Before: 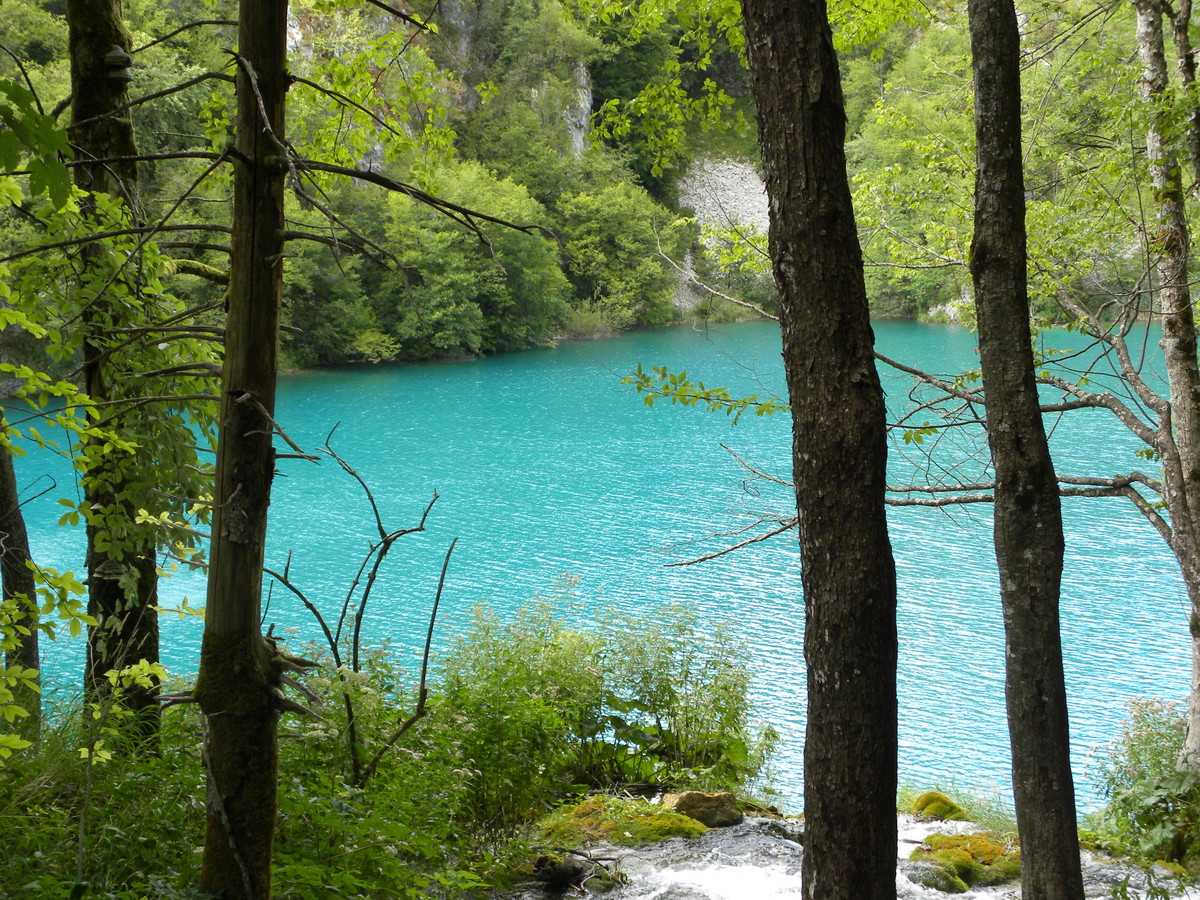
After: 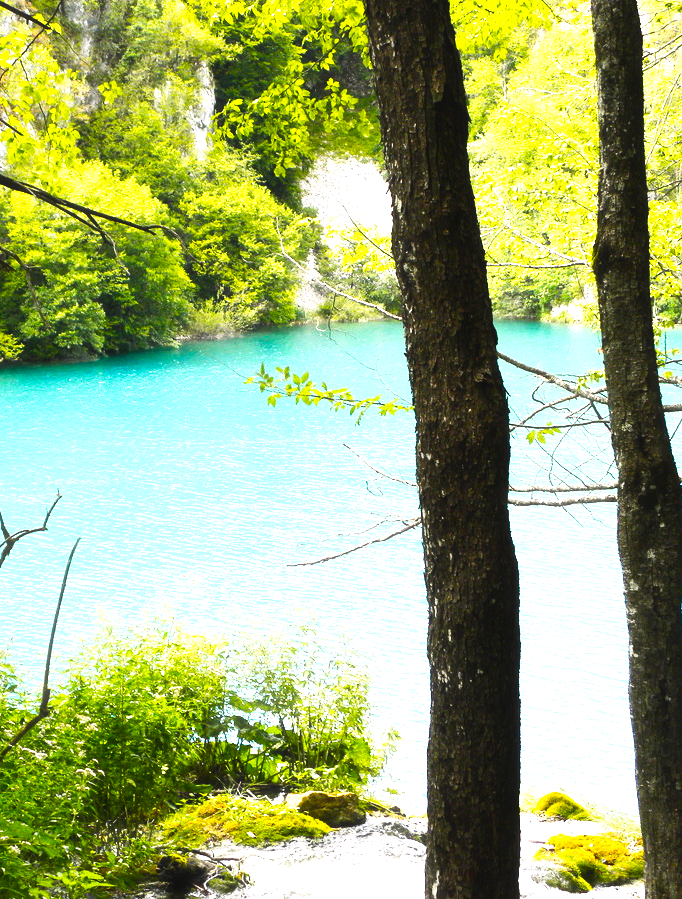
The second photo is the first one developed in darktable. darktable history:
exposure: exposure -0.307 EV, compensate exposure bias true, compensate highlight preservation false
color balance rgb: highlights gain › chroma 1.504%, highlights gain › hue 310.12°, global offset › luminance 0.516%, linear chroma grading › shadows -7.879%, linear chroma grading › global chroma 9.694%, perceptual saturation grading › global saturation 27.218%, perceptual saturation grading › highlights -27.656%, perceptual saturation grading › mid-tones 15.554%, perceptual saturation grading › shadows 34.129%, perceptual brilliance grading › global brilliance 30.731%, perceptual brilliance grading › highlights 50.009%, perceptual brilliance grading › mid-tones 49.781%, perceptual brilliance grading › shadows -21.524%
crop: left 31.432%, top 0.025%, right 11.676%
haze removal: strength -0.097, compatibility mode true, adaptive false
color correction: highlights b* 3.03
tone curve: curves: ch0 [(0, 0) (0.058, 0.027) (0.214, 0.183) (0.304, 0.288) (0.522, 0.549) (0.658, 0.7) (0.741, 0.775) (0.844, 0.866) (0.986, 0.957)]; ch1 [(0, 0) (0.172, 0.123) (0.312, 0.296) (0.437, 0.429) (0.471, 0.469) (0.502, 0.5) (0.513, 0.515) (0.572, 0.603) (0.617, 0.653) (0.68, 0.724) (0.889, 0.924) (1, 1)]; ch2 [(0, 0) (0.411, 0.424) (0.489, 0.49) (0.502, 0.5) (0.517, 0.519) (0.549, 0.578) (0.604, 0.628) (0.693, 0.686) (1, 1)], preserve colors none
